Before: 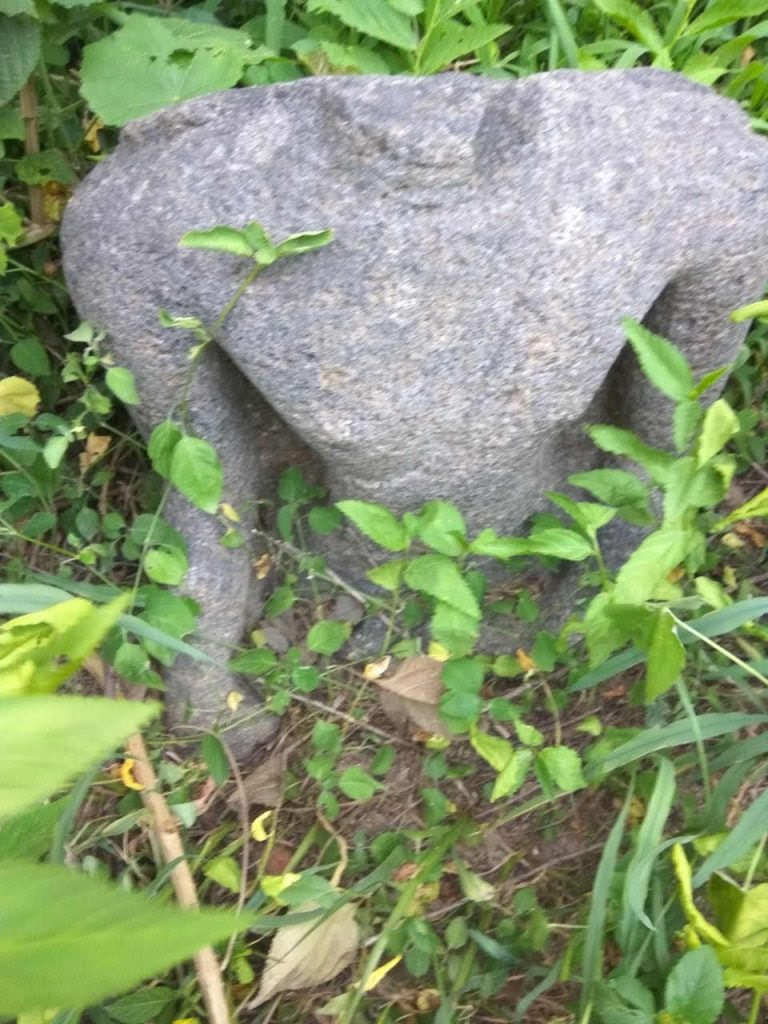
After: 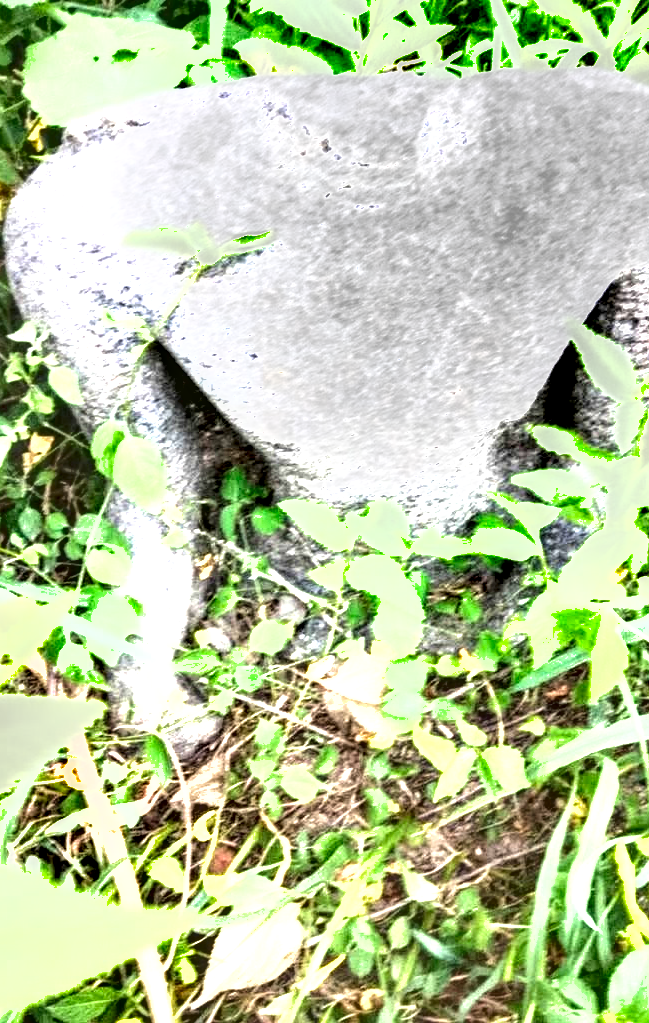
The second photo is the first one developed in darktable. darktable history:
exposure: black level correction 0, exposure 1.927 EV, compensate highlight preservation false
crop: left 7.535%, right 7.83%
local contrast: detail 150%
shadows and highlights: soften with gaussian
base curve: curves: ch0 [(0, 0) (0.283, 0.295) (1, 1)], preserve colors none
